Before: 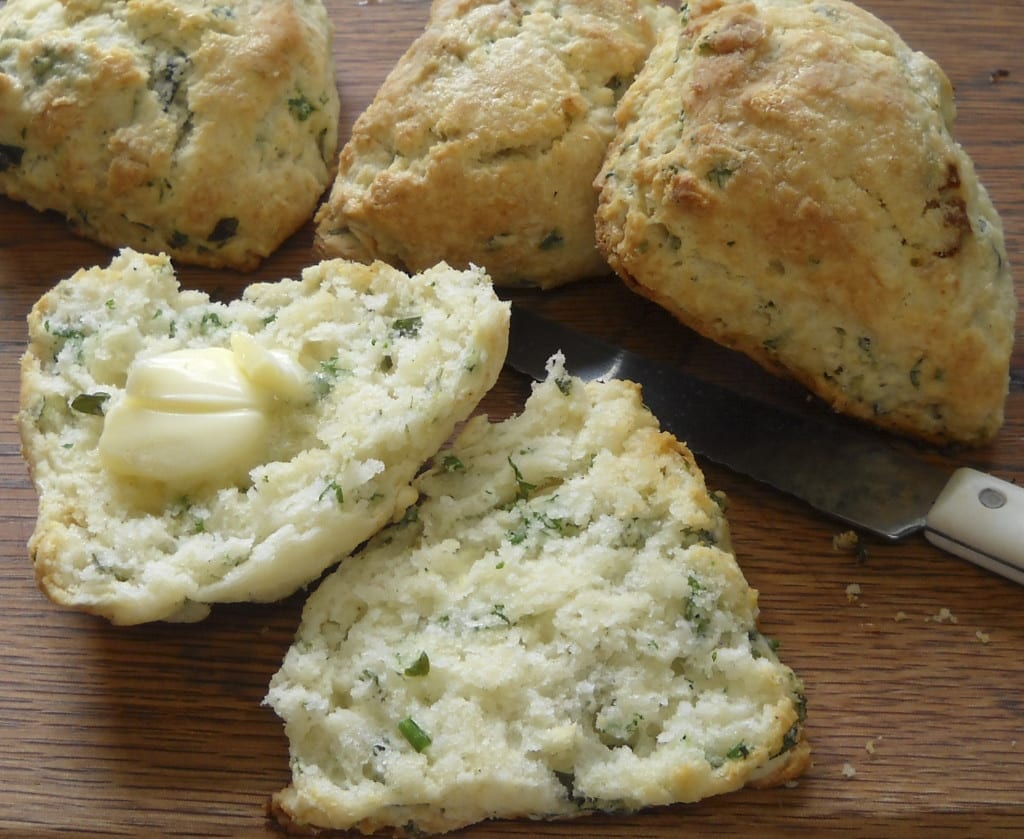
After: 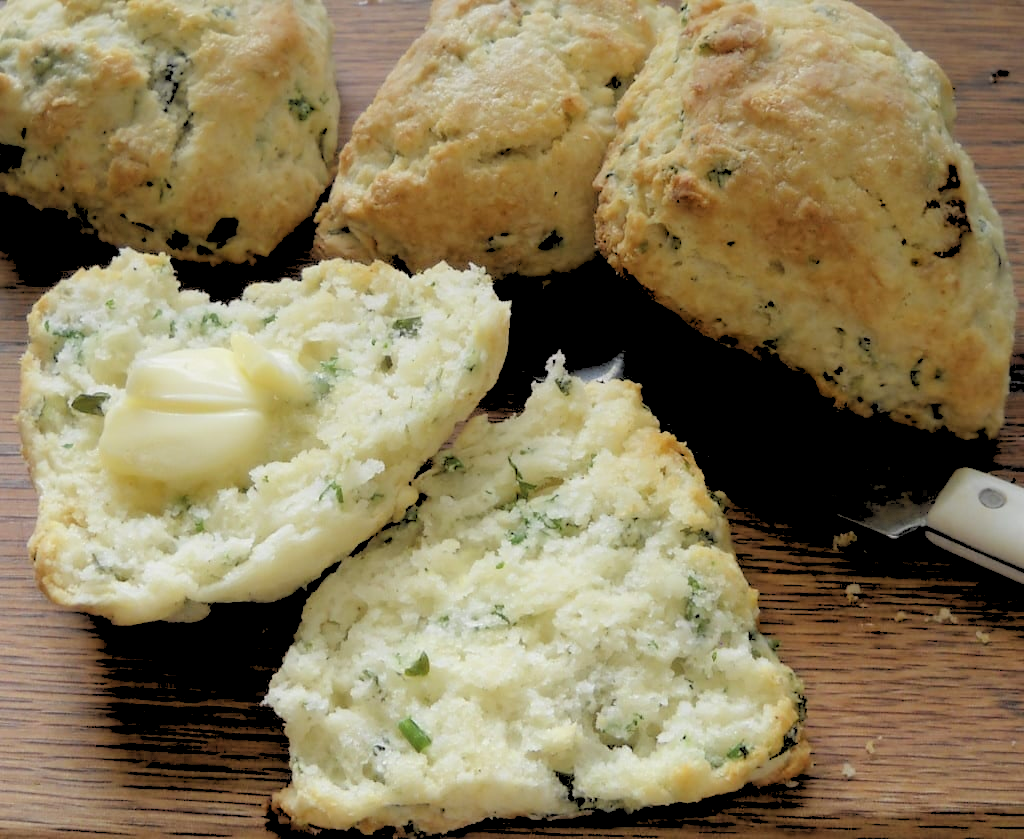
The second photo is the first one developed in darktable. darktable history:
graduated density: on, module defaults
white balance: red 1, blue 1
tone equalizer: on, module defaults
rgb levels: levels [[0.027, 0.429, 0.996], [0, 0.5, 1], [0, 0.5, 1]]
